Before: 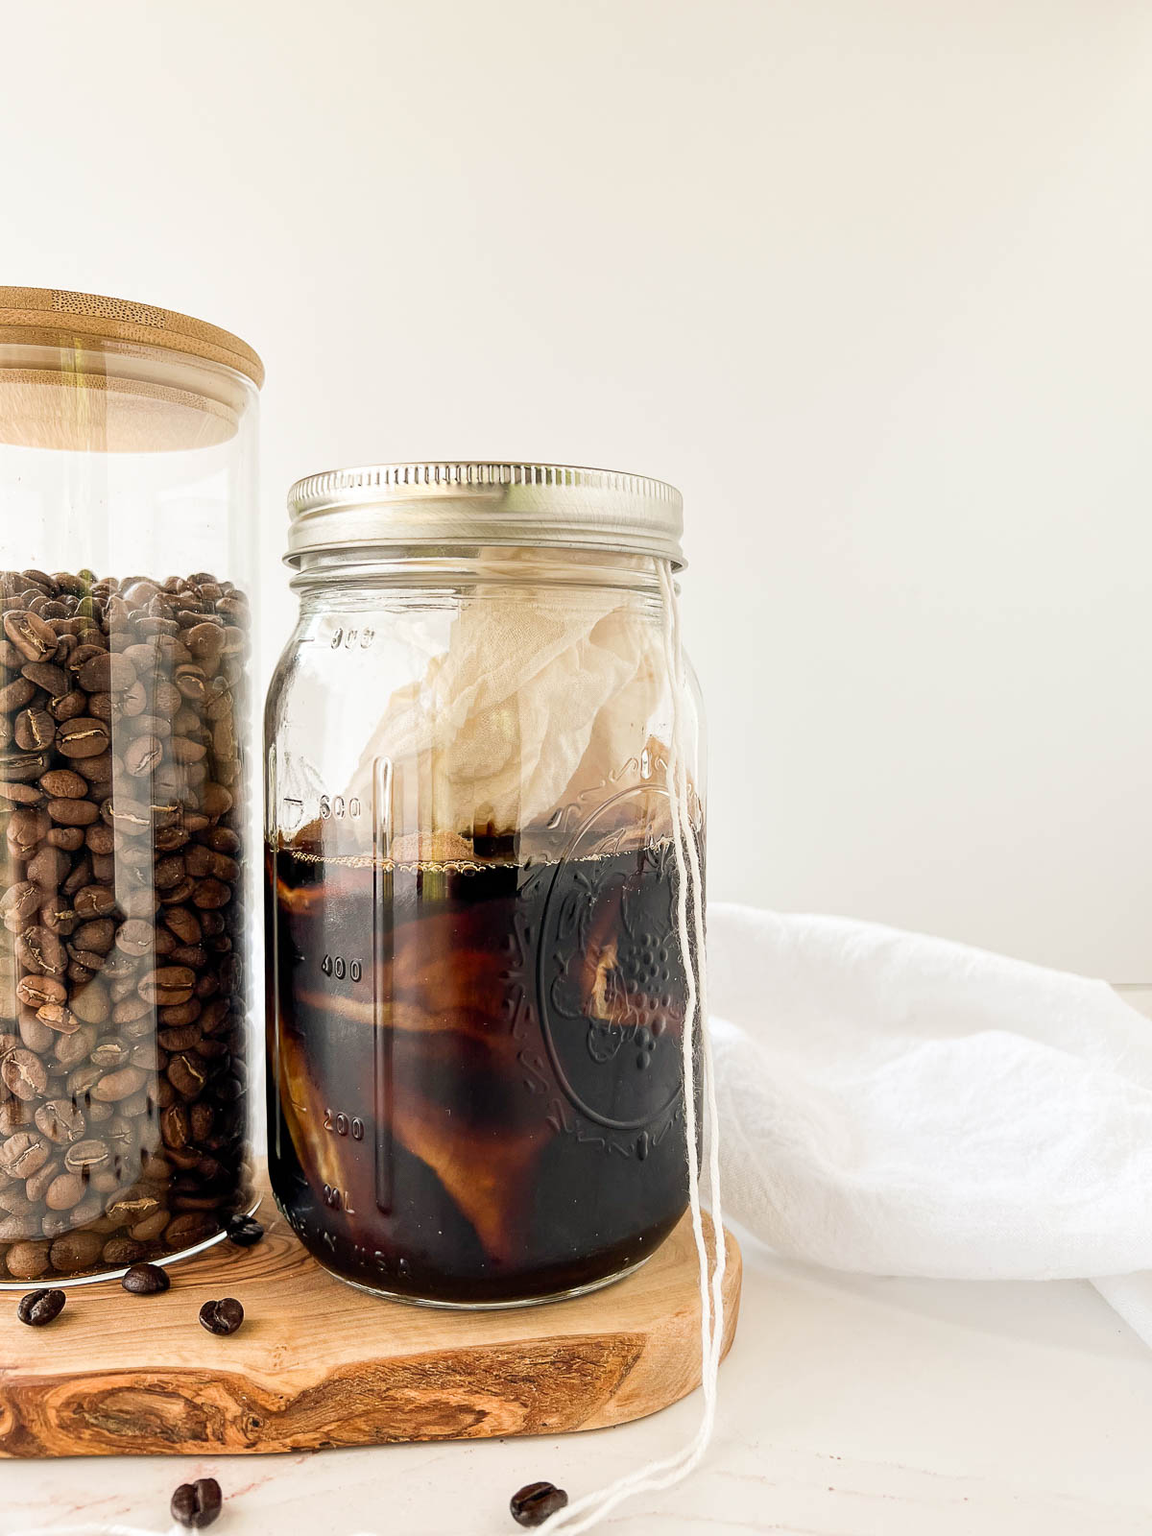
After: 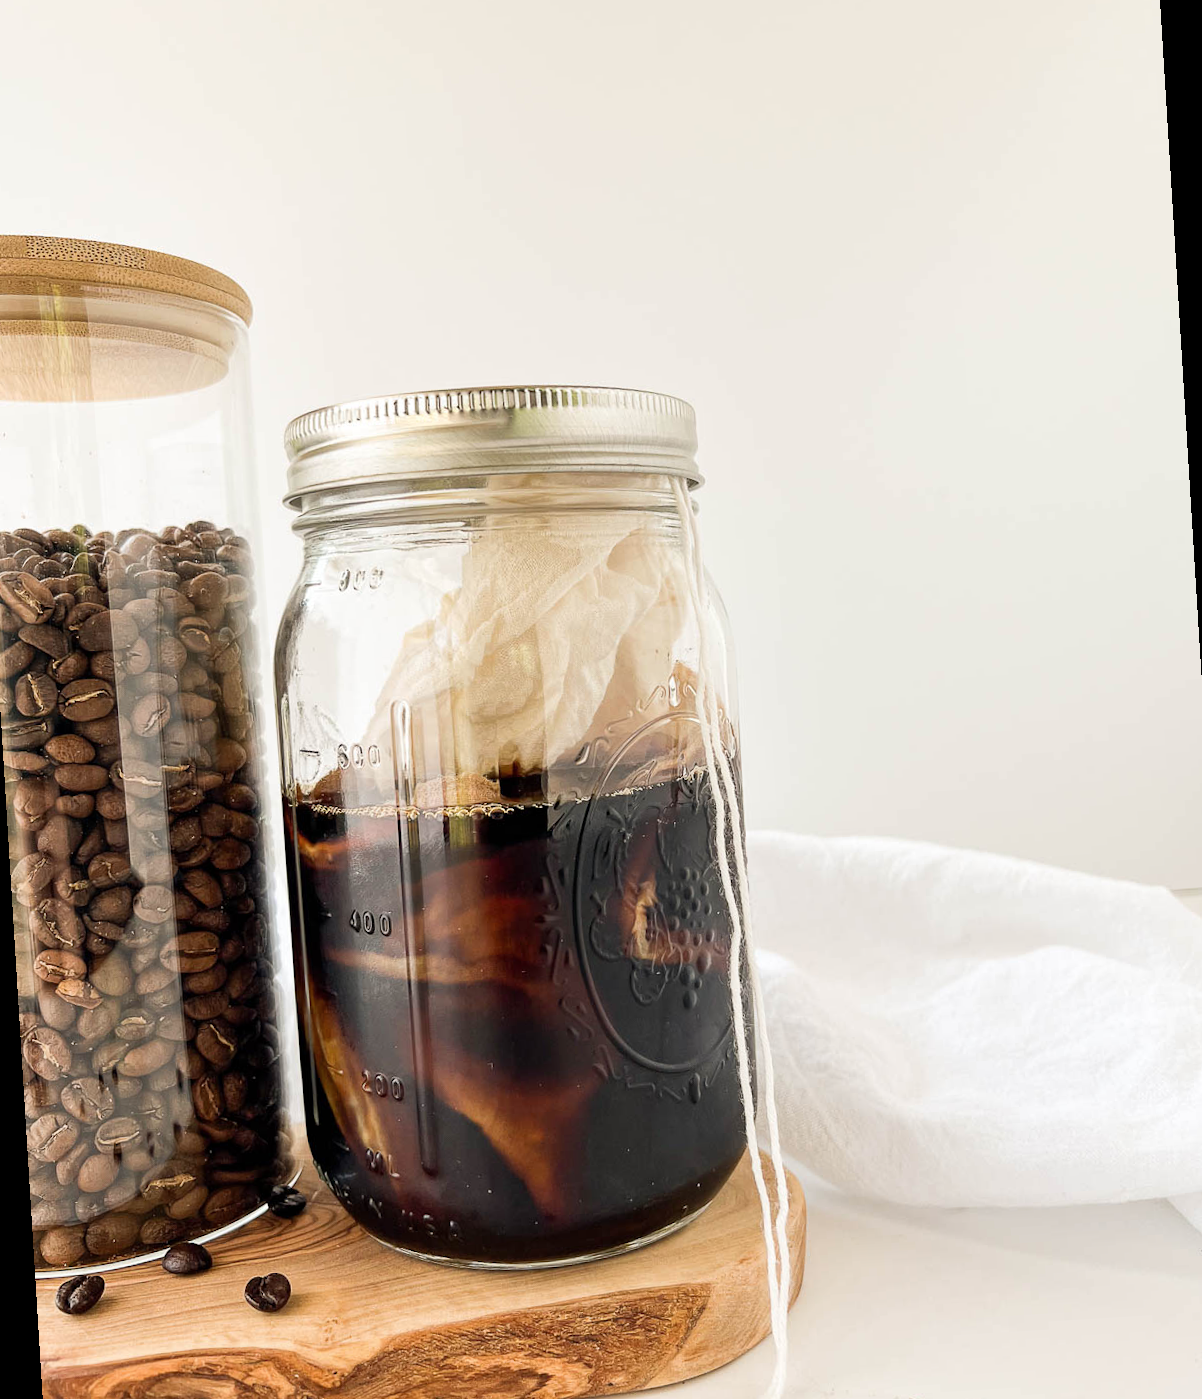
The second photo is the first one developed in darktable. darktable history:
rotate and perspective: rotation -3.52°, crop left 0.036, crop right 0.964, crop top 0.081, crop bottom 0.919
contrast brightness saturation: saturation -0.05
